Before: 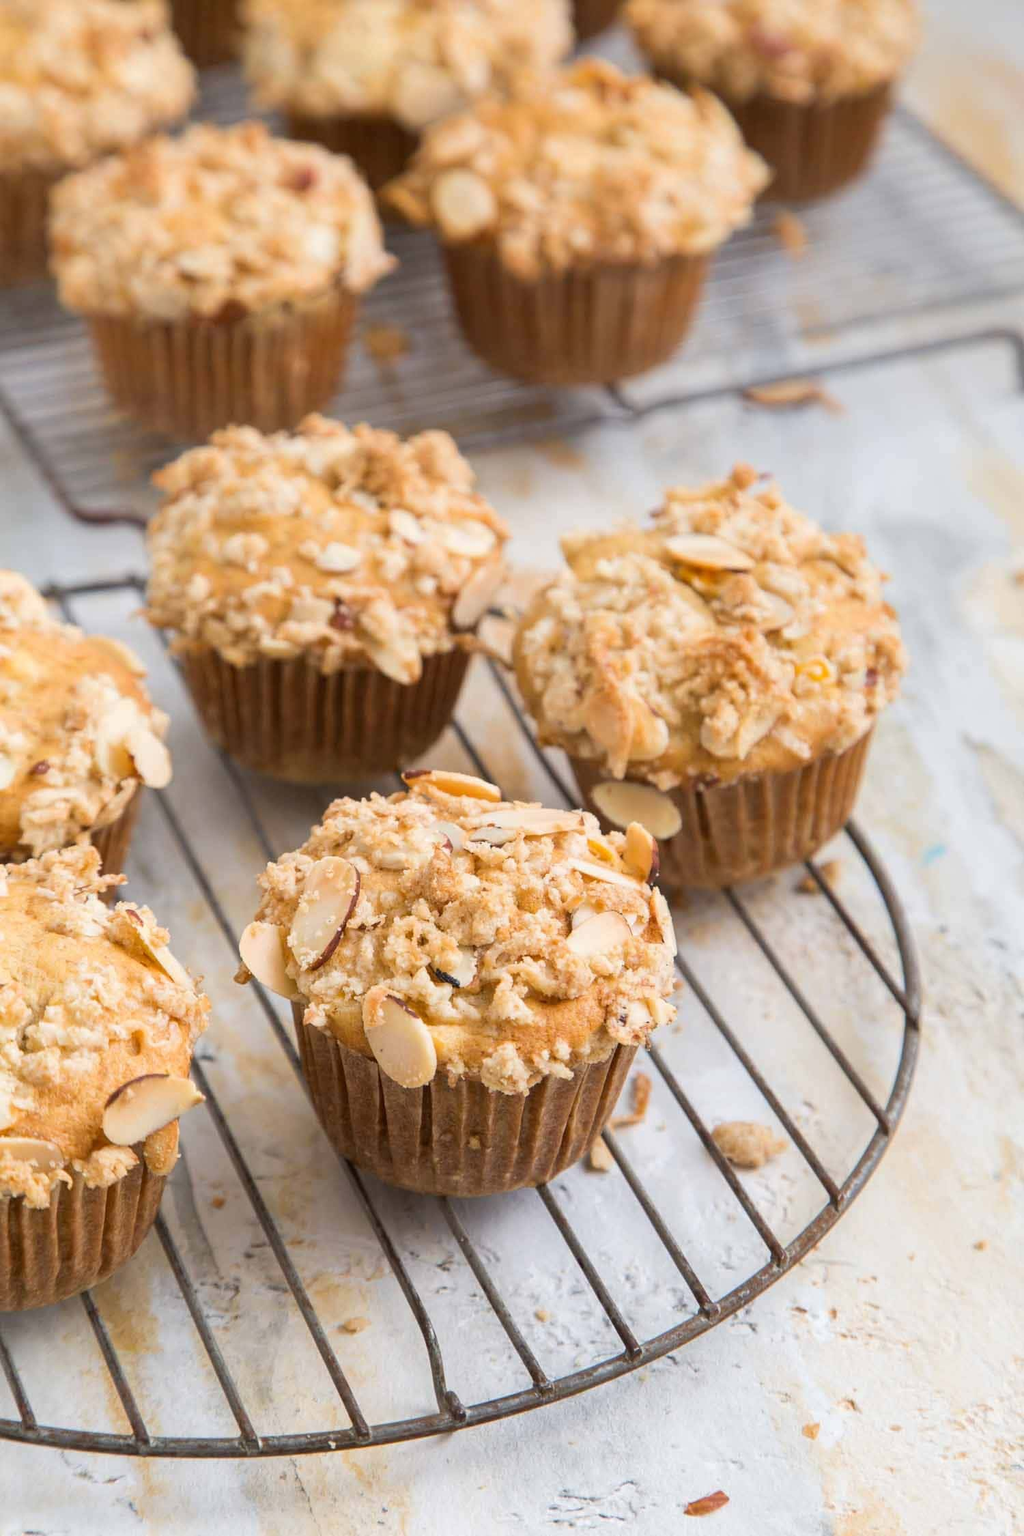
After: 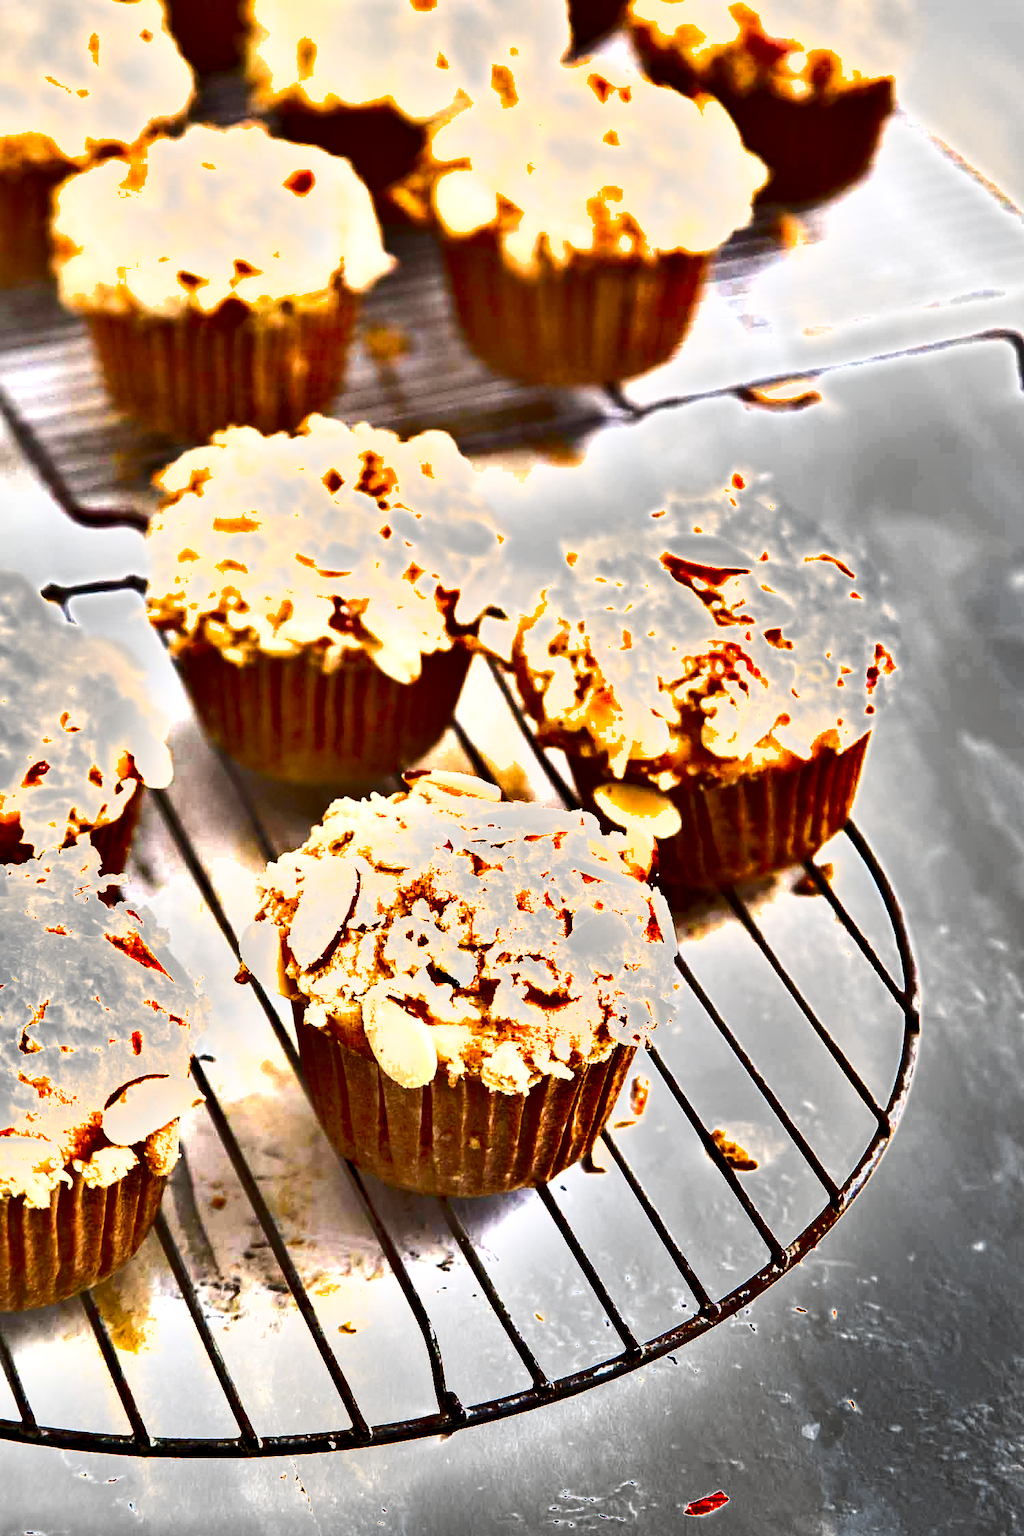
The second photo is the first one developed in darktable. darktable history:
exposure: black level correction 0.014, exposure 1.78 EV, compensate highlight preservation false
shadows and highlights: shadows 79.9, white point adjustment -9.21, highlights -61.19, soften with gaussian
